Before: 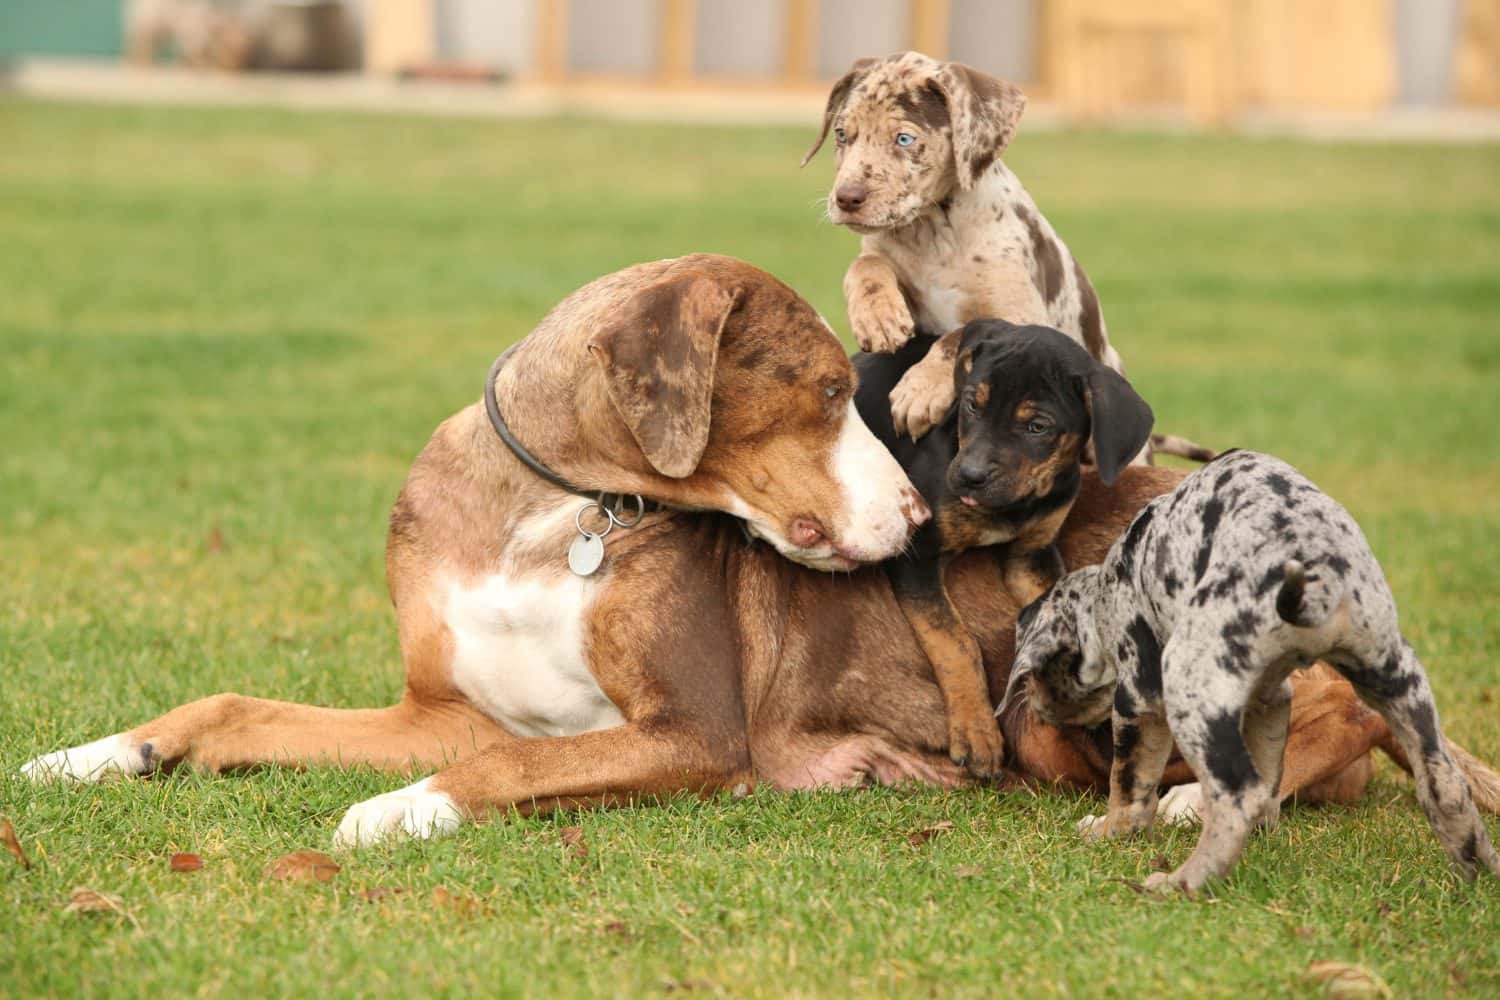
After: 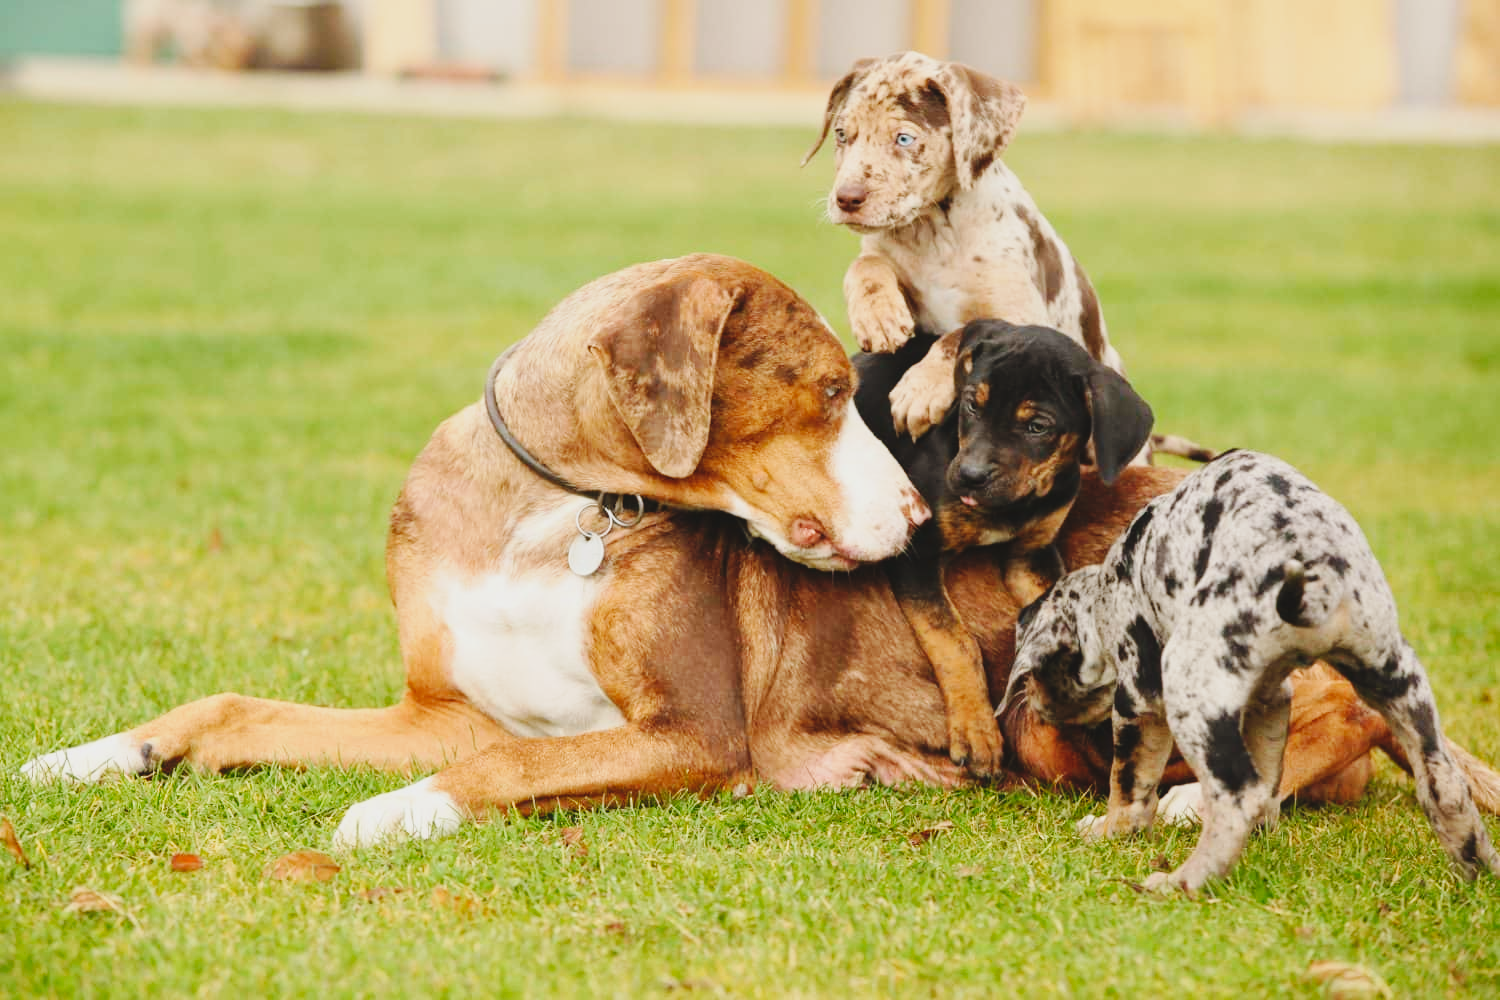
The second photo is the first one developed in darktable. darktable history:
contrast brightness saturation: contrast -0.125
base curve: curves: ch0 [(0, 0) (0.036, 0.025) (0.121, 0.166) (0.206, 0.329) (0.605, 0.79) (1, 1)], preserve colors none
exposure: compensate highlight preservation false
